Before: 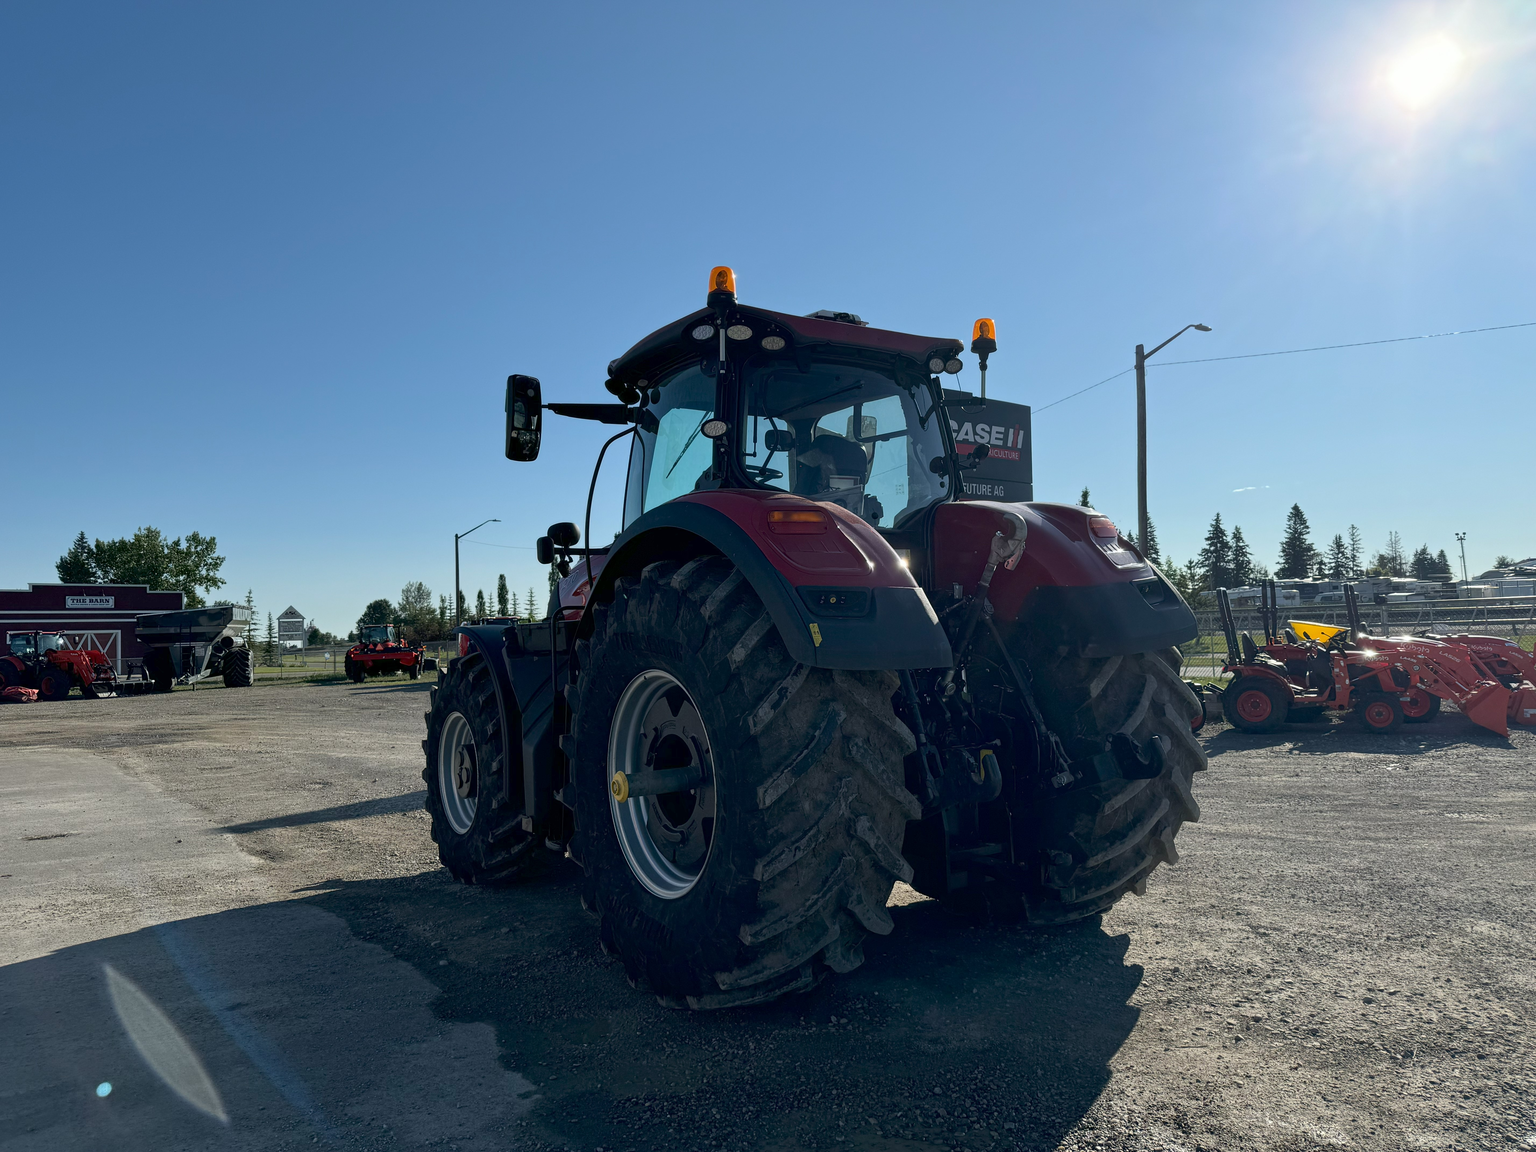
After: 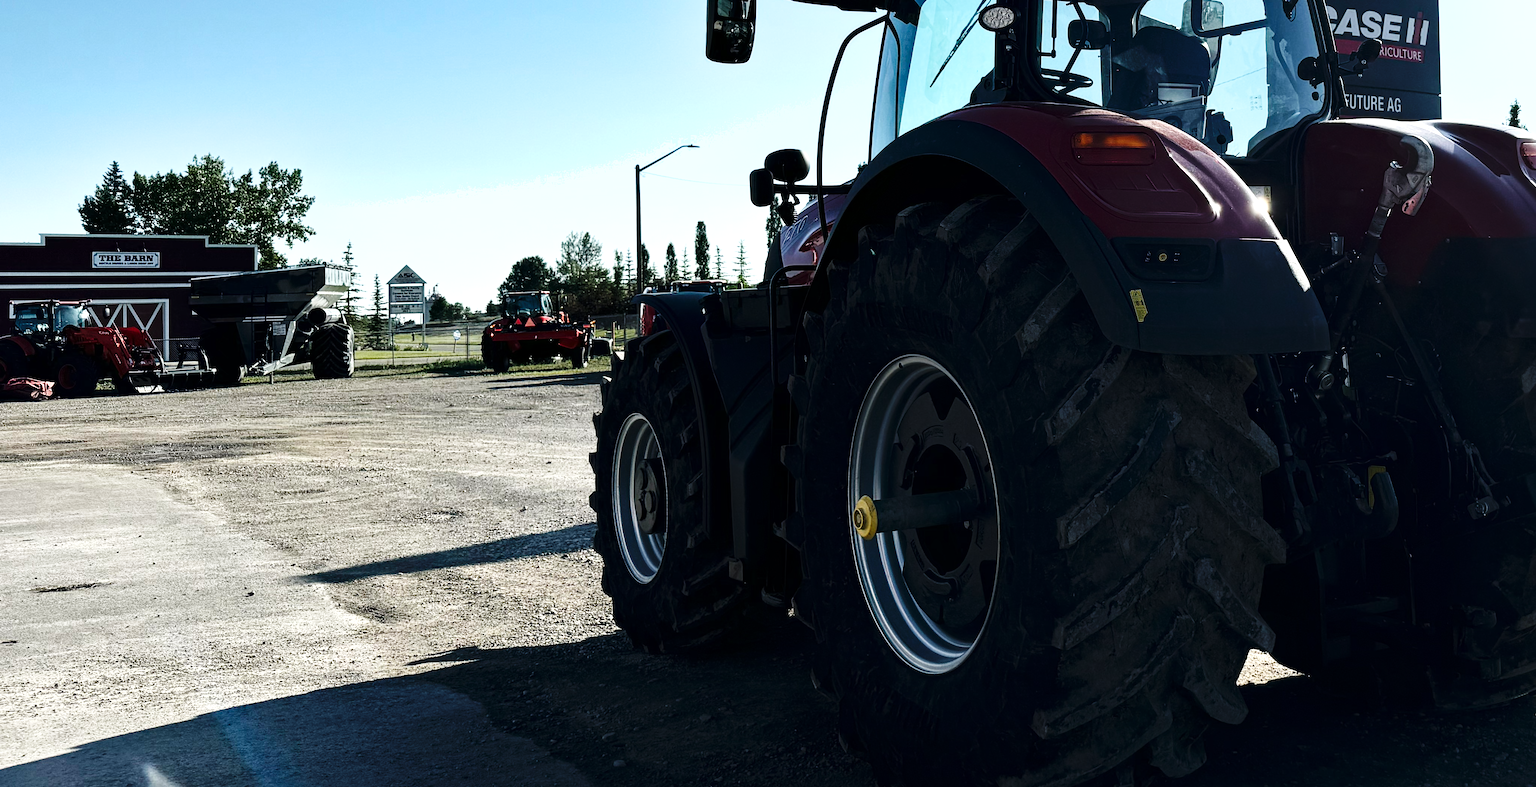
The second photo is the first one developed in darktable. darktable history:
tone equalizer: -8 EV -1.09 EV, -7 EV -1.02 EV, -6 EV -0.903 EV, -5 EV -0.584 EV, -3 EV 0.57 EV, -2 EV 0.858 EV, -1 EV 1.01 EV, +0 EV 1.06 EV, edges refinement/feathering 500, mask exposure compensation -1.57 EV, preserve details guided filter
crop: top 36.111%, right 28.338%, bottom 14.871%
shadows and highlights: shadows 6.48, soften with gaussian
base curve: curves: ch0 [(0, 0) (0.036, 0.025) (0.121, 0.166) (0.206, 0.329) (0.605, 0.79) (1, 1)], preserve colors none
levels: mode automatic
exposure: exposure 0.206 EV, compensate exposure bias true, compensate highlight preservation false
